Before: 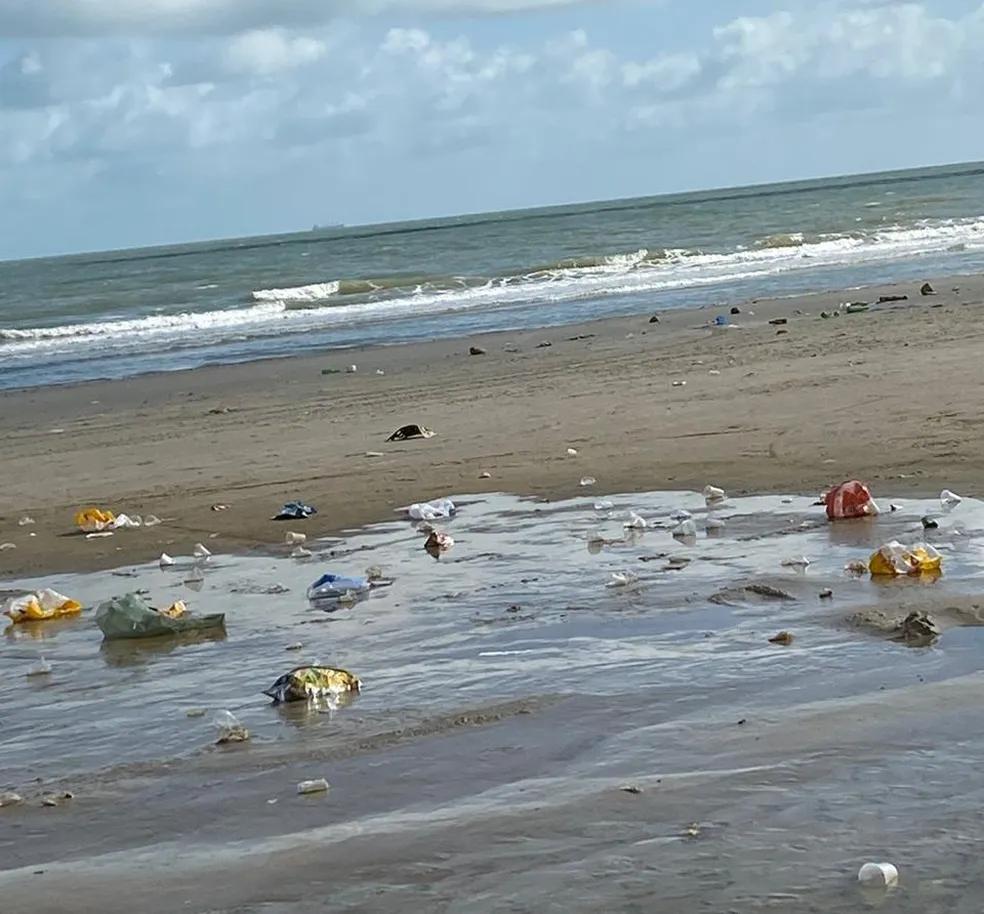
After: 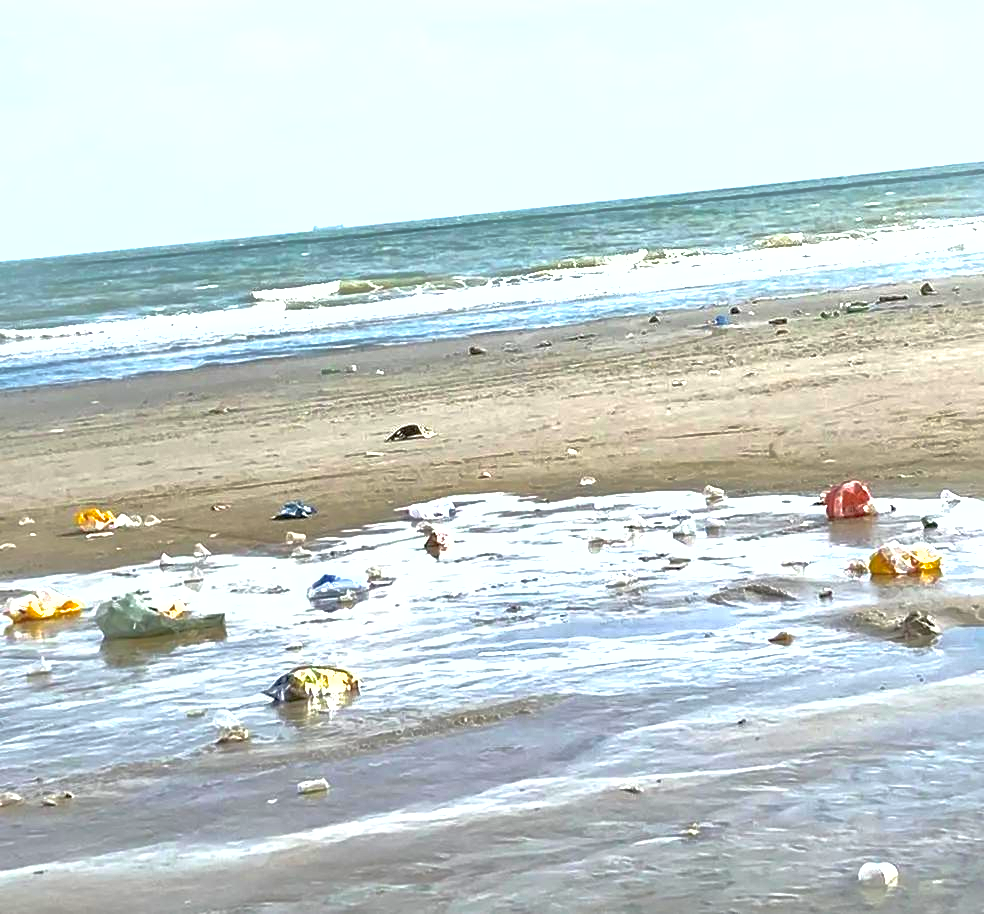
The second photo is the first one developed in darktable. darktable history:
exposure: black level correction 0, exposure 1.625 EV, compensate exposure bias true, compensate highlight preservation false
shadows and highlights: on, module defaults
